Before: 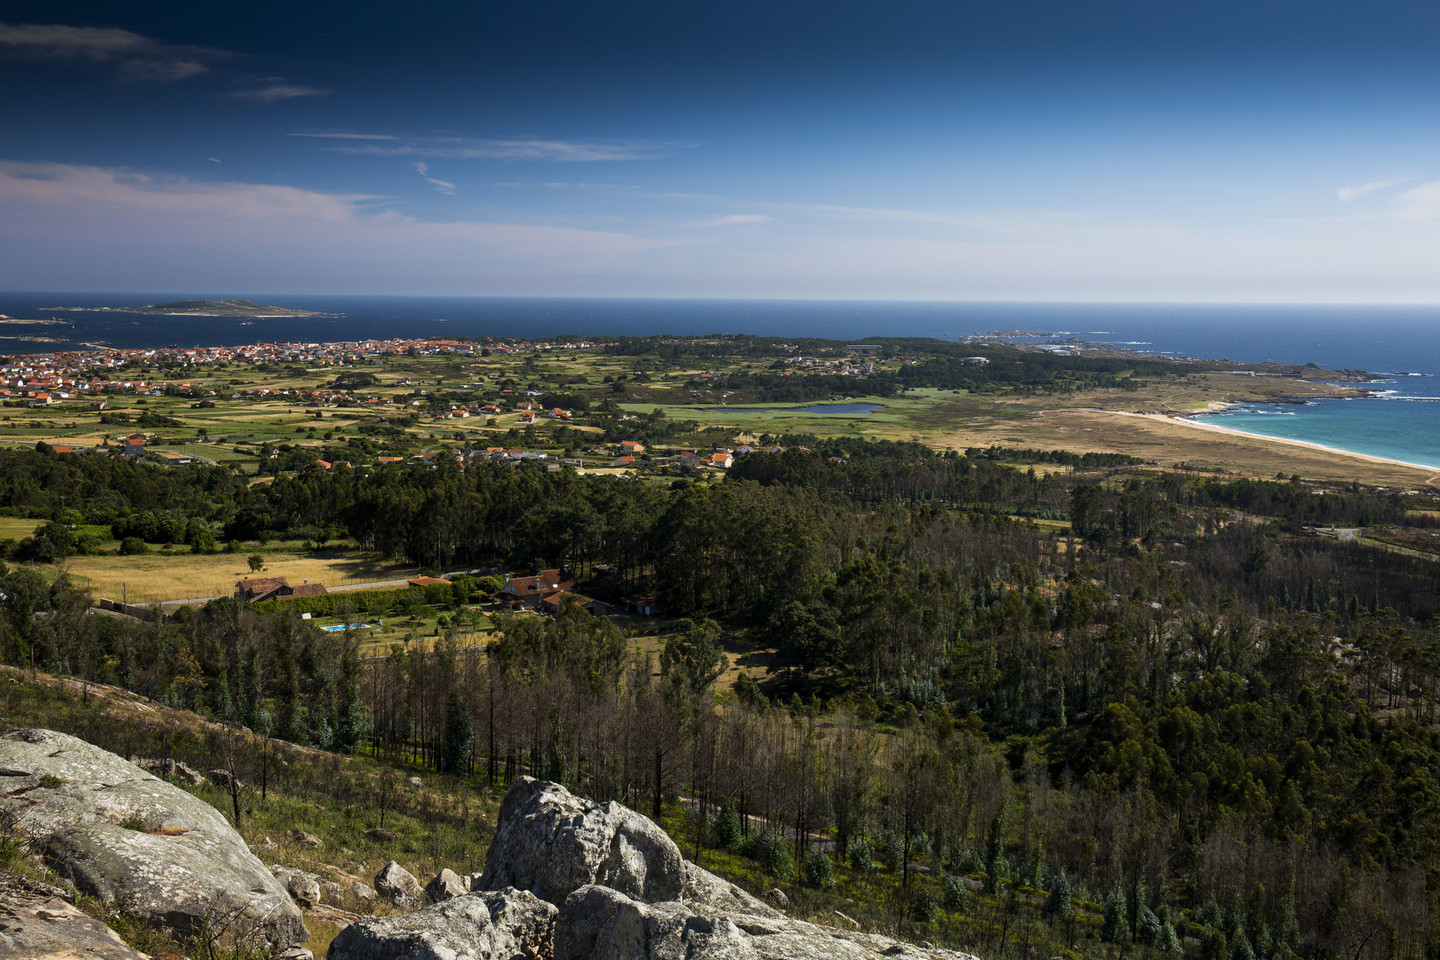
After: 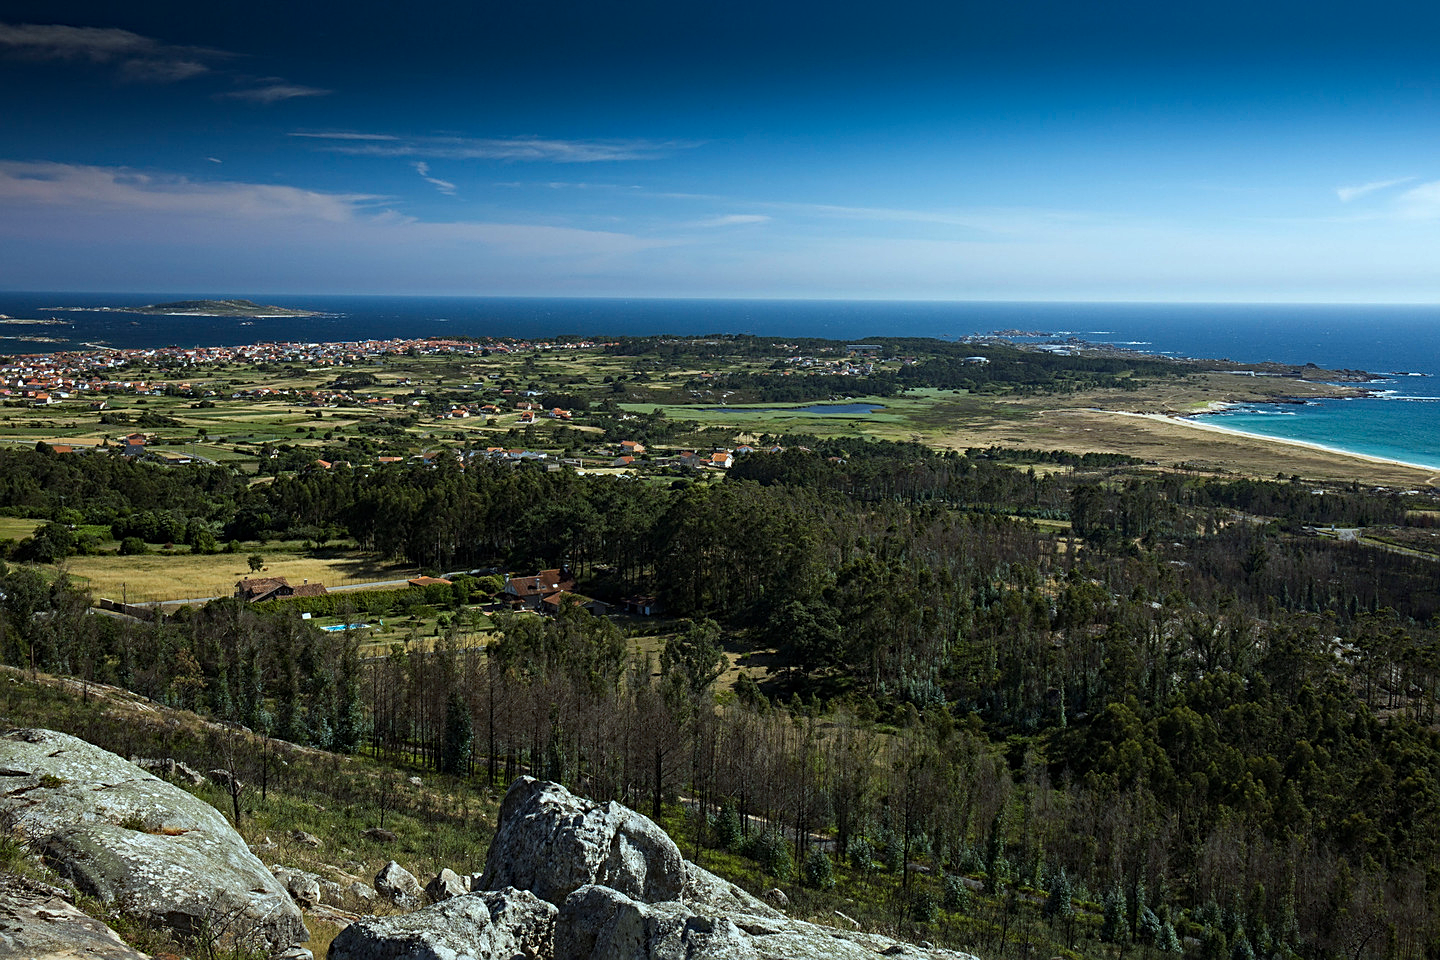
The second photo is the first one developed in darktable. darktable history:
sharpen: on, module defaults
color correction: highlights a* -10.17, highlights b* -10.55
haze removal: strength 0.299, distance 0.253, compatibility mode true, adaptive false
